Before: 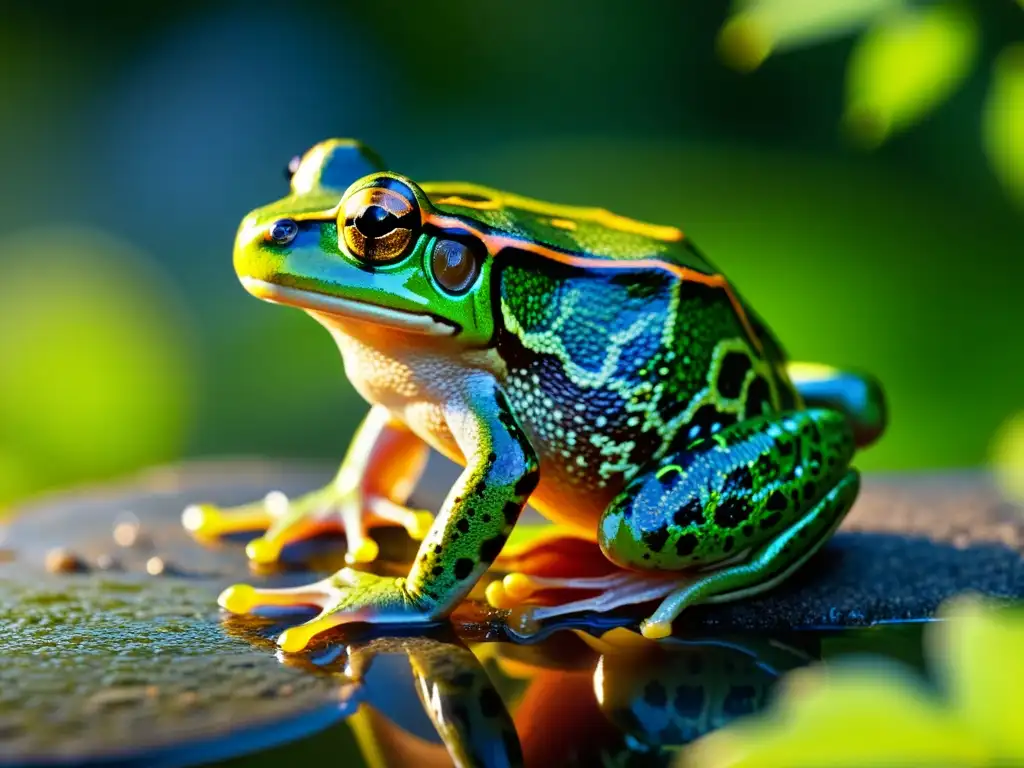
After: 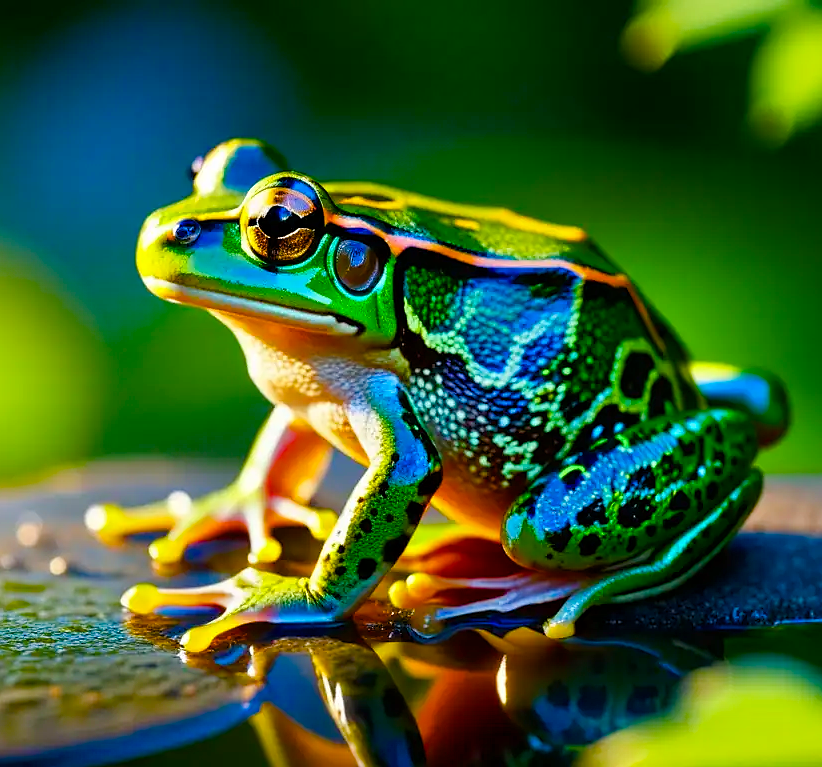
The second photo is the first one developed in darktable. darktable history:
color balance rgb: global offset › hue 171.66°, perceptual saturation grading › global saturation 54.141%, perceptual saturation grading › highlights -50.379%, perceptual saturation grading › mid-tones 40.547%, perceptual saturation grading › shadows 30.918%, global vibrance 20%
crop and rotate: left 9.538%, right 10.111%
sharpen: radius 0.972, amount 0.612
